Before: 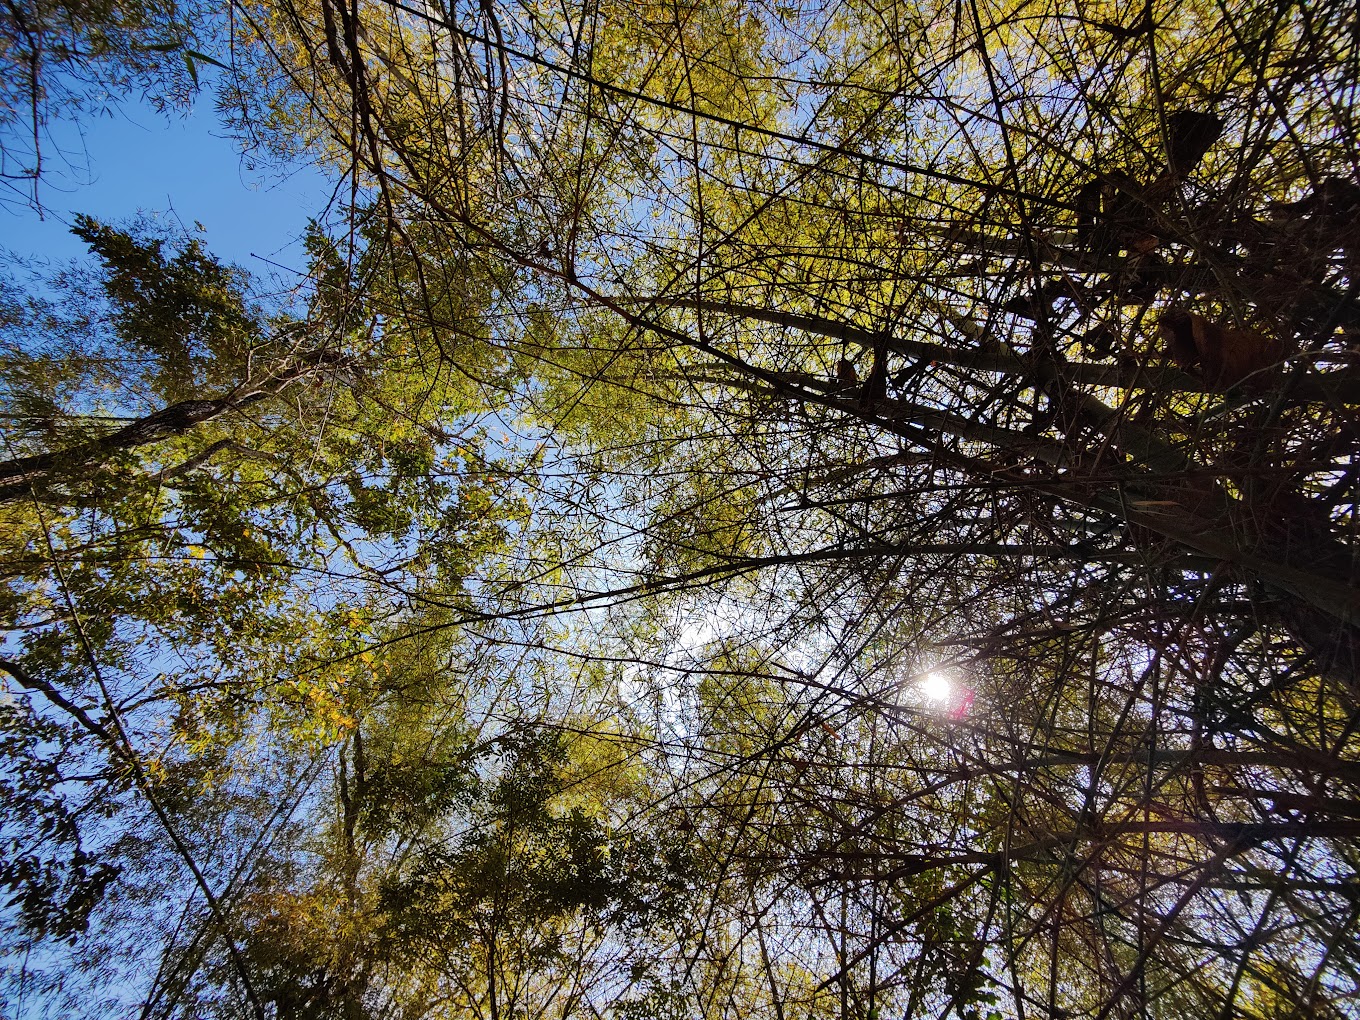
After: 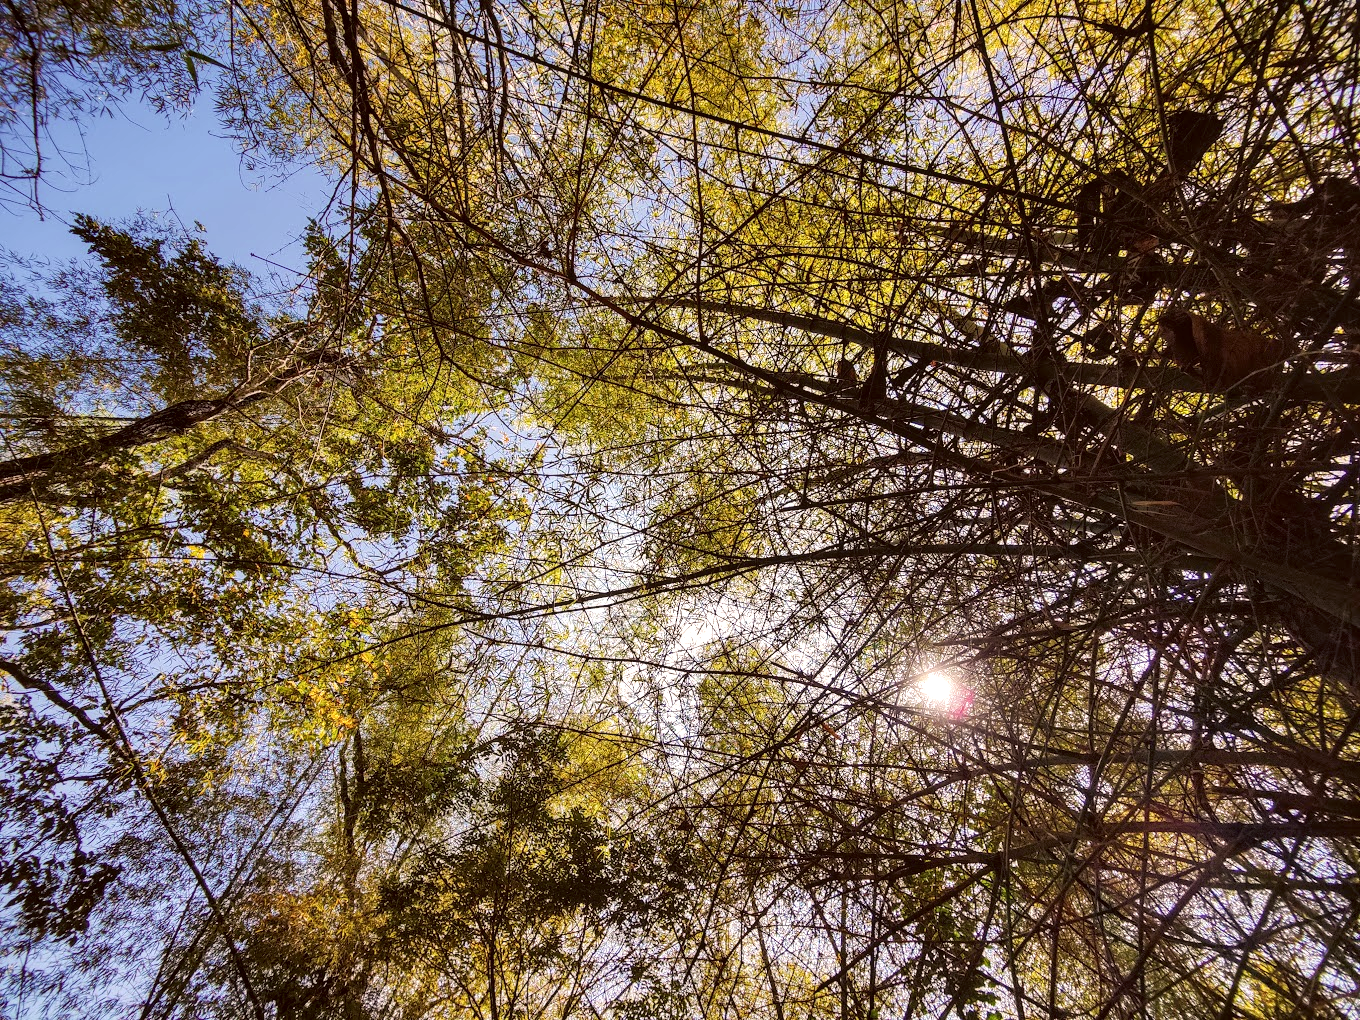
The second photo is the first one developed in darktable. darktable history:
exposure: exposure 0.375 EV, compensate highlight preservation false
color correction: highlights a* 6.27, highlights b* 8.19, shadows a* 5.94, shadows b* 7.23, saturation 0.9
tone curve: curves: ch0 [(0, 0) (0.003, 0.003) (0.011, 0.011) (0.025, 0.025) (0.044, 0.044) (0.069, 0.068) (0.1, 0.099) (0.136, 0.134) (0.177, 0.175) (0.224, 0.222) (0.277, 0.274) (0.335, 0.331) (0.399, 0.395) (0.468, 0.463) (0.543, 0.554) (0.623, 0.632) (0.709, 0.716) (0.801, 0.805) (0.898, 0.9) (1, 1)], preserve colors none
local contrast: on, module defaults
